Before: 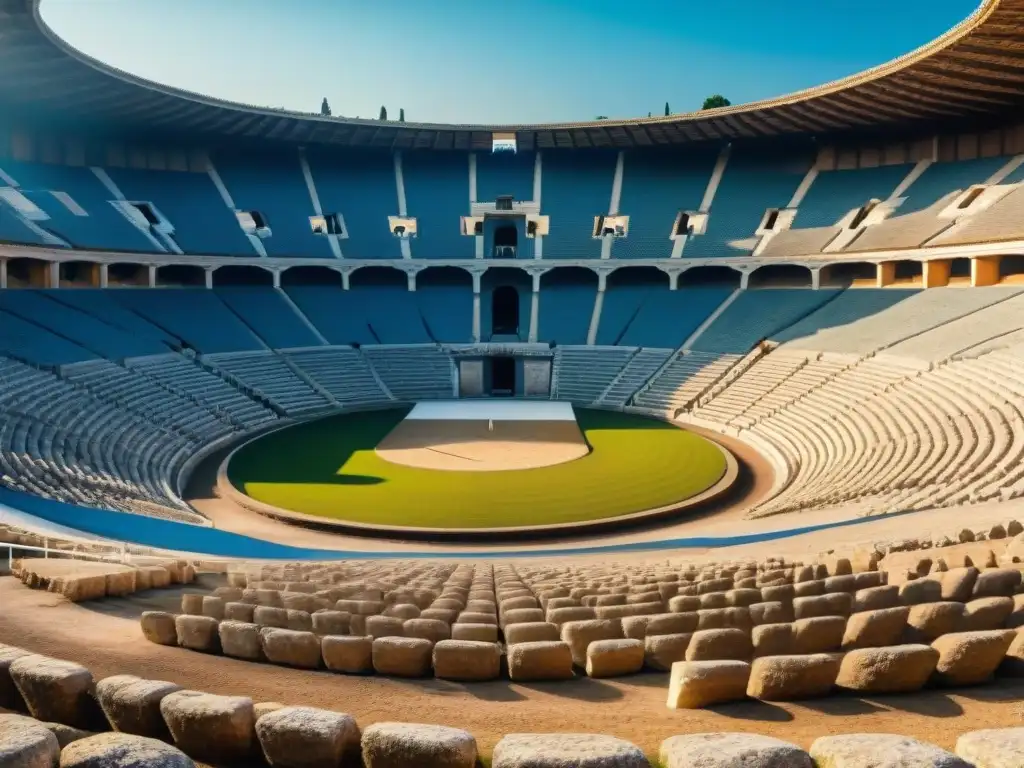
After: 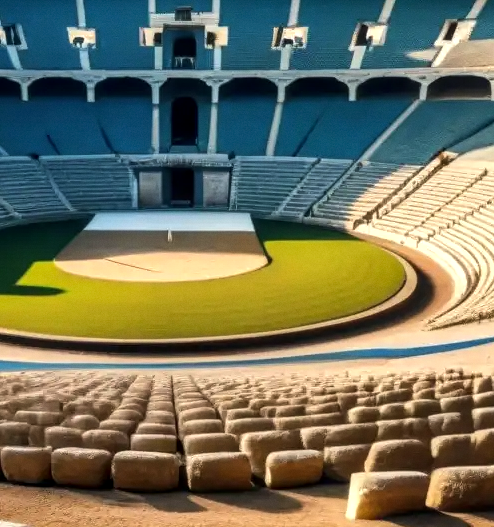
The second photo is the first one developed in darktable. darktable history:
tone equalizer: -8 EV -0.417 EV, -7 EV -0.389 EV, -6 EV -0.333 EV, -5 EV -0.222 EV, -3 EV 0.222 EV, -2 EV 0.333 EV, -1 EV 0.389 EV, +0 EV 0.417 EV, edges refinement/feathering 500, mask exposure compensation -1.57 EV, preserve details no
crop: left 31.379%, top 24.658%, right 20.326%, bottom 6.628%
local contrast: on, module defaults
grain: coarseness 0.09 ISO, strength 10%
shadows and highlights: shadows 12, white point adjustment 1.2, soften with gaussian
